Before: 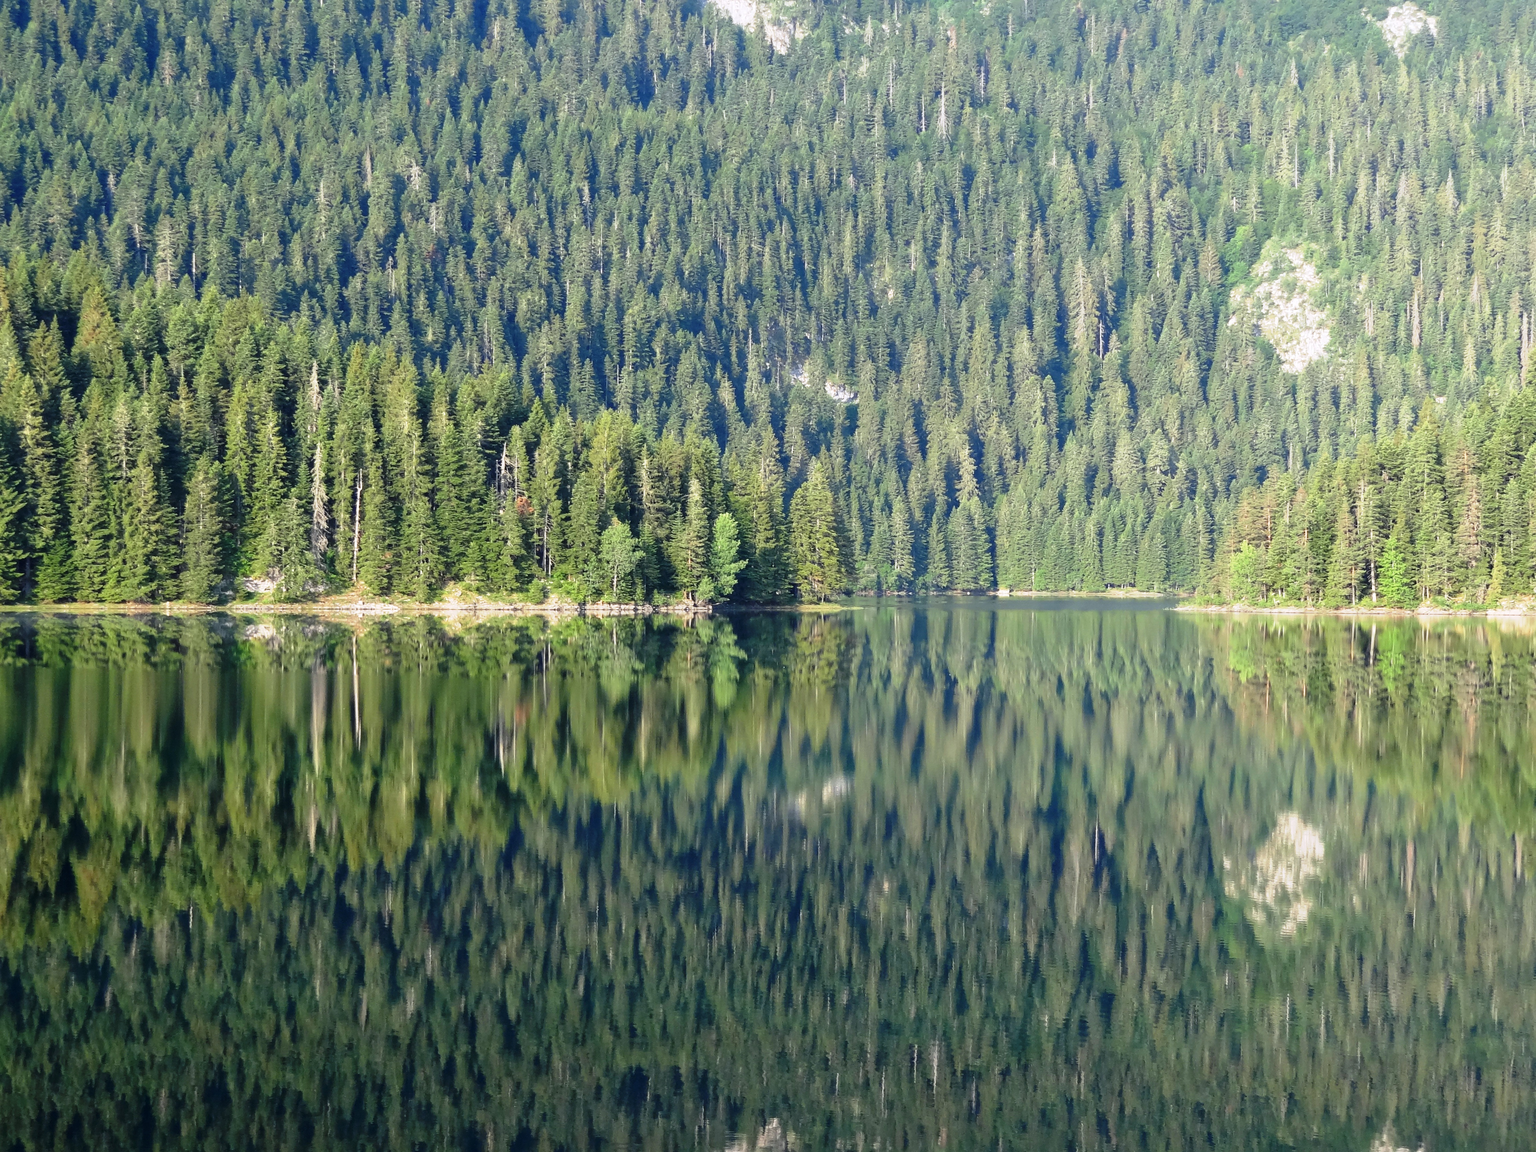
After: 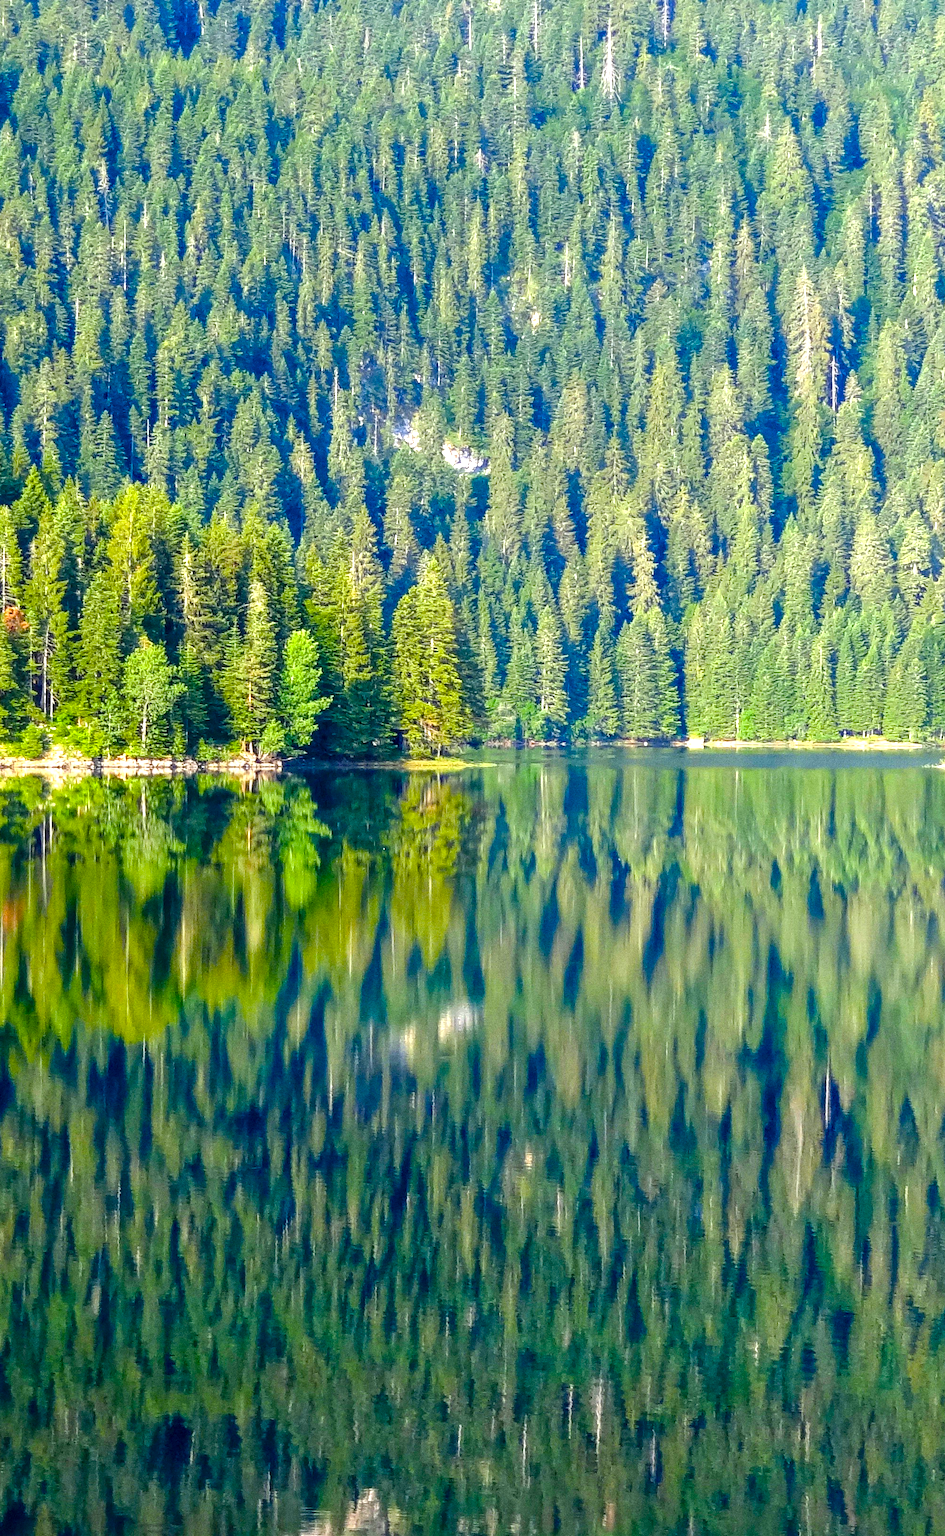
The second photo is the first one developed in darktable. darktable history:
crop: left 33.452%, top 6.025%, right 23.155%
local contrast: on, module defaults
grain: coarseness 0.09 ISO, strength 40%
color balance rgb: linear chroma grading › shadows 10%, linear chroma grading › highlights 10%, linear chroma grading › global chroma 15%, linear chroma grading › mid-tones 15%, perceptual saturation grading › global saturation 40%, perceptual saturation grading › highlights -25%, perceptual saturation grading › mid-tones 35%, perceptual saturation grading › shadows 35%, perceptual brilliance grading › global brilliance 11.29%, global vibrance 11.29%
